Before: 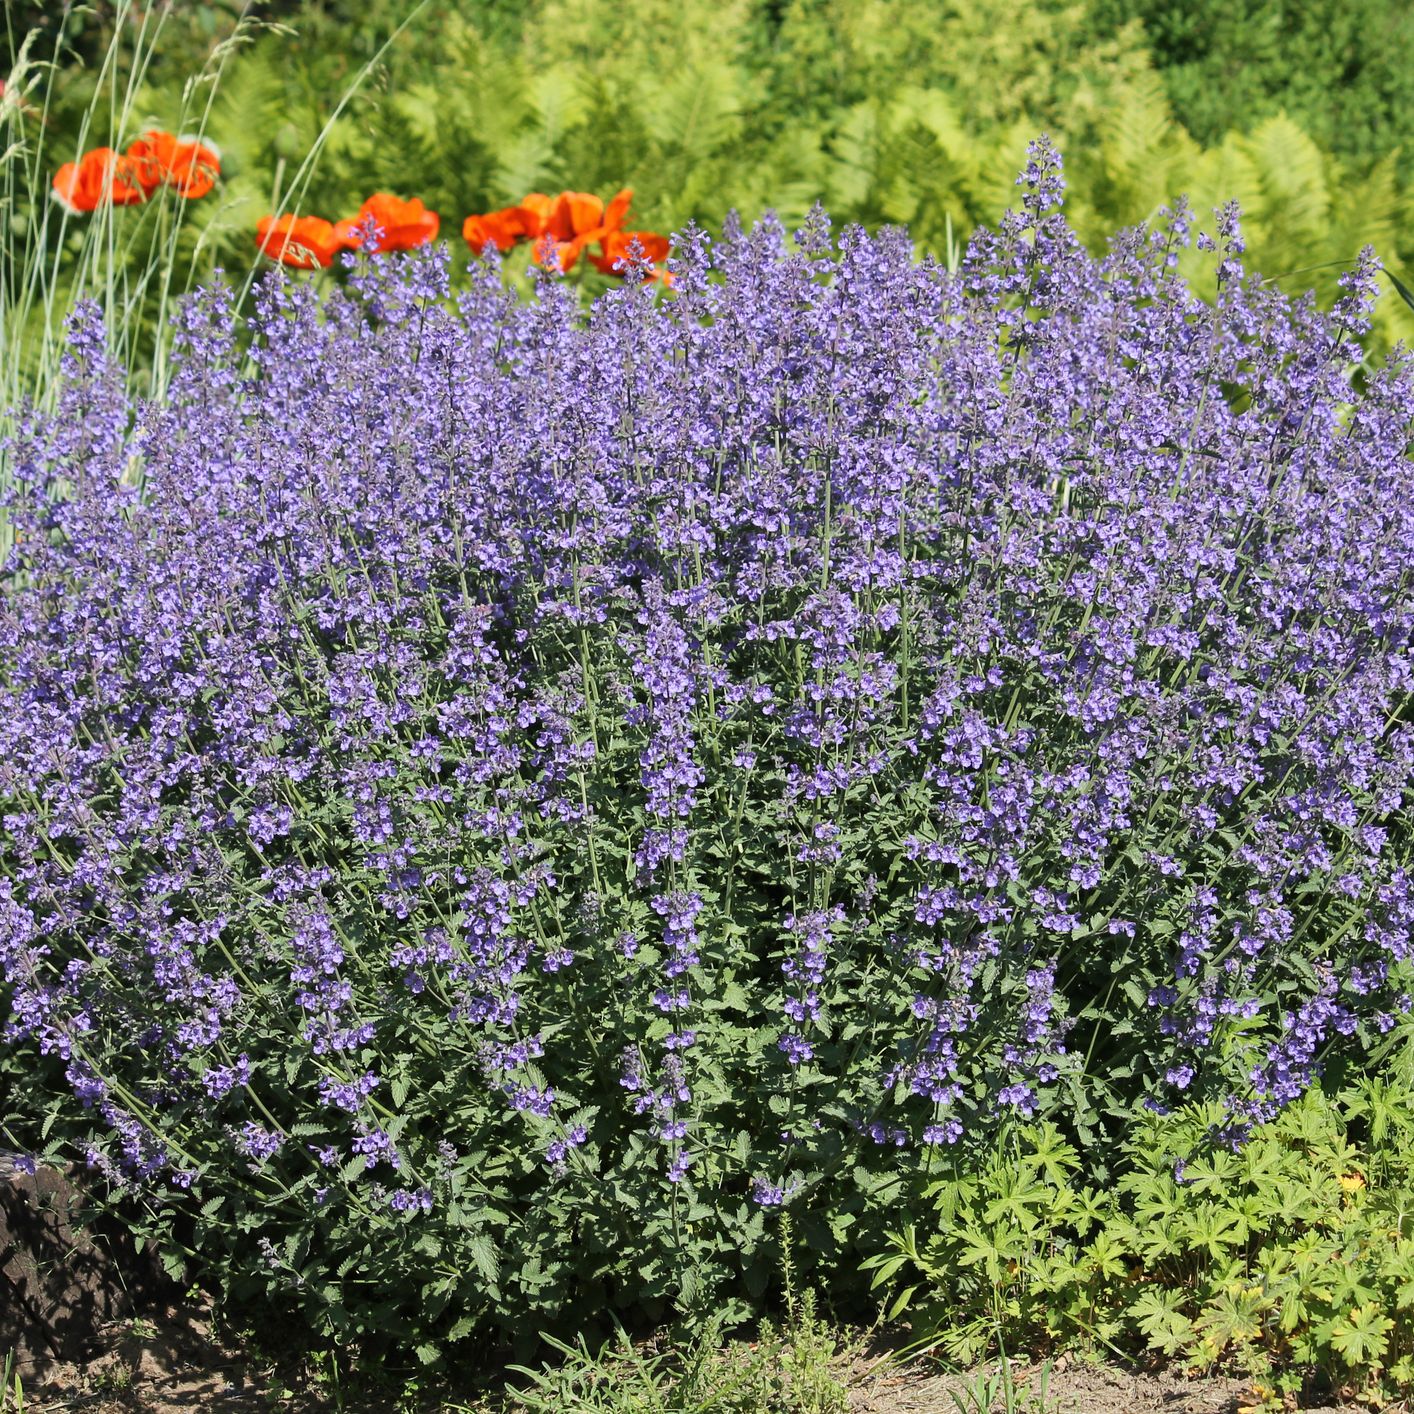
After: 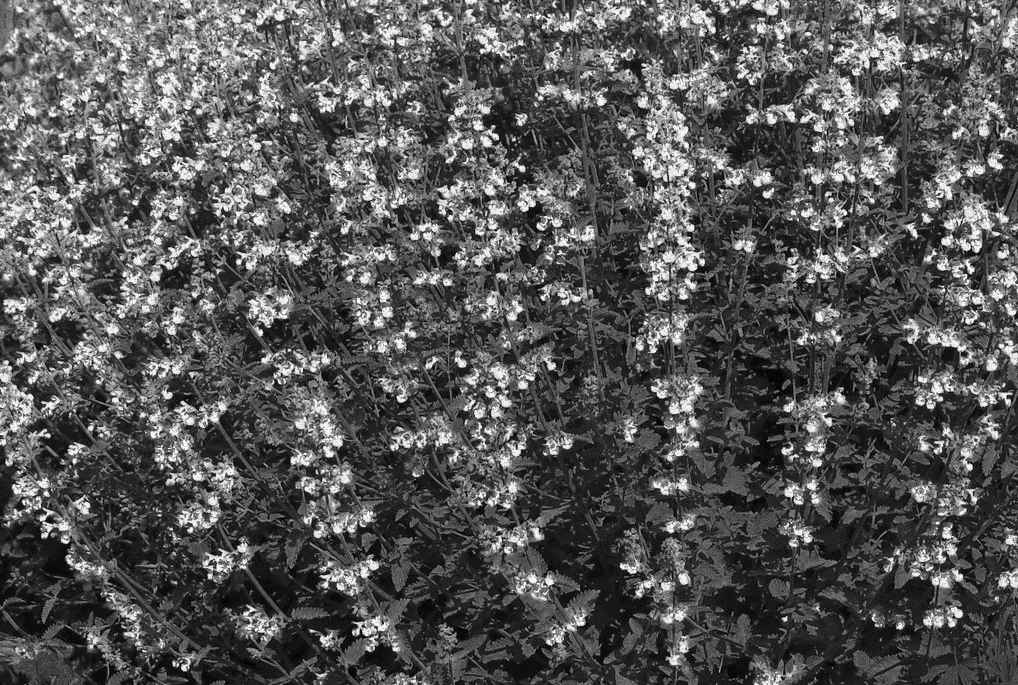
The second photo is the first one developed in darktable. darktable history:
grain: coarseness 0.09 ISO, strength 40%
crop: top 36.498%, right 27.964%, bottom 14.995%
tone equalizer: on, module defaults
color correction: highlights a* 1.12, highlights b* 24.26, shadows a* 15.58, shadows b* 24.26
exposure: exposure 0.496 EV, compensate highlight preservation false
color zones: curves: ch0 [(0.287, 0.048) (0.493, 0.484) (0.737, 0.816)]; ch1 [(0, 0) (0.143, 0) (0.286, 0) (0.429, 0) (0.571, 0) (0.714, 0) (0.857, 0)]
